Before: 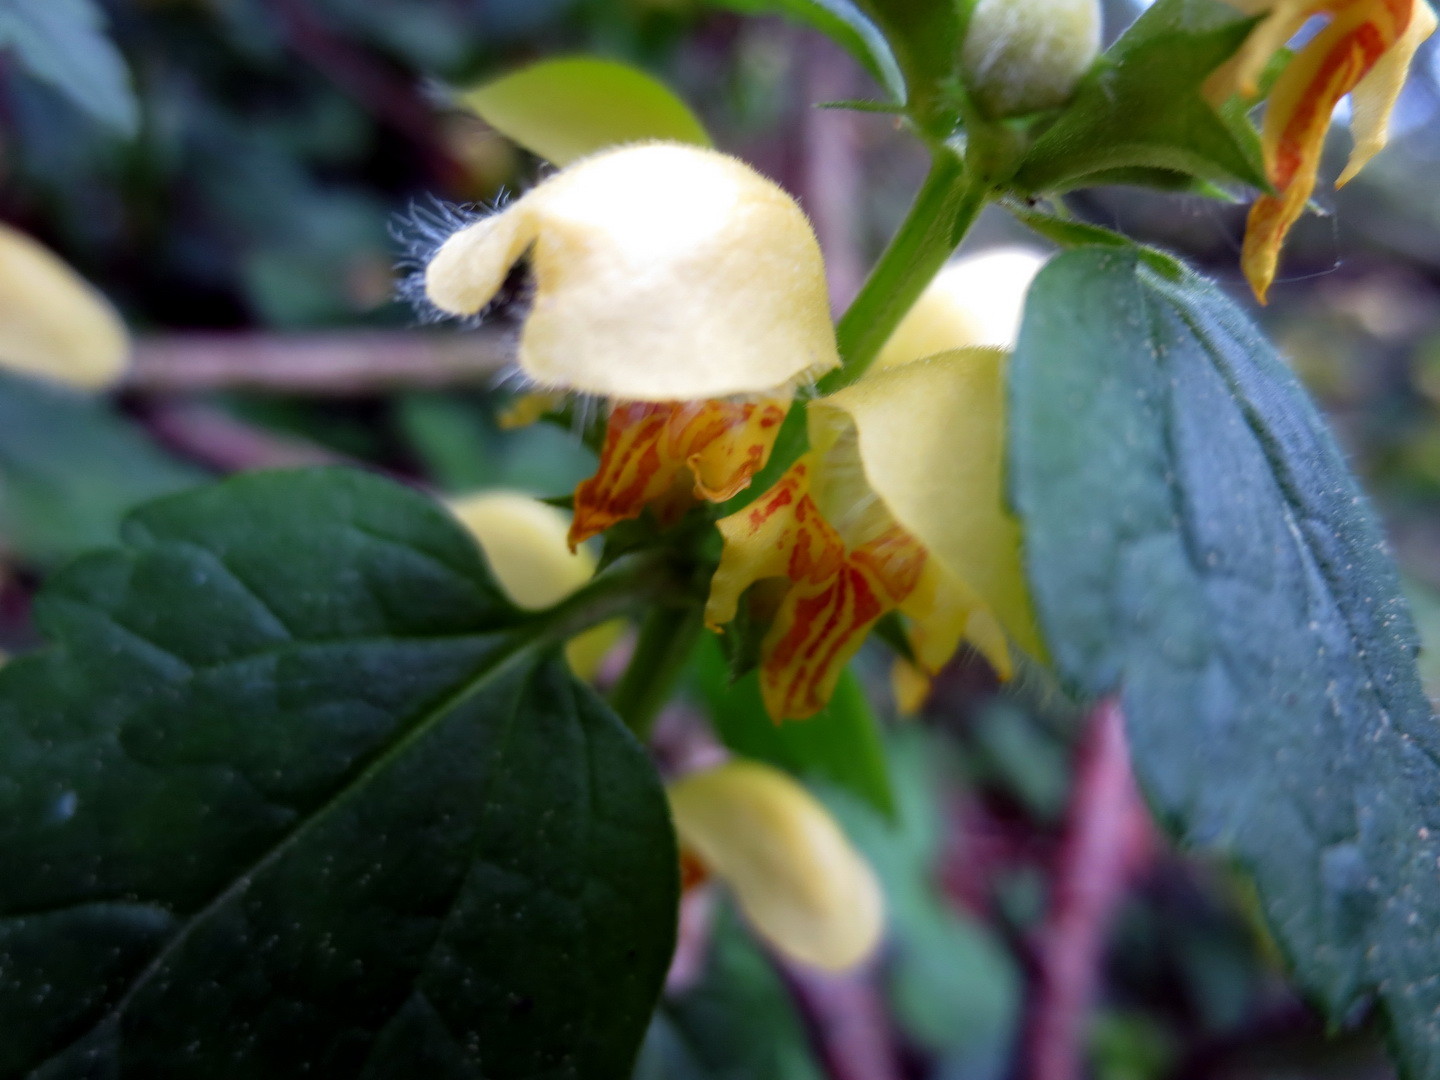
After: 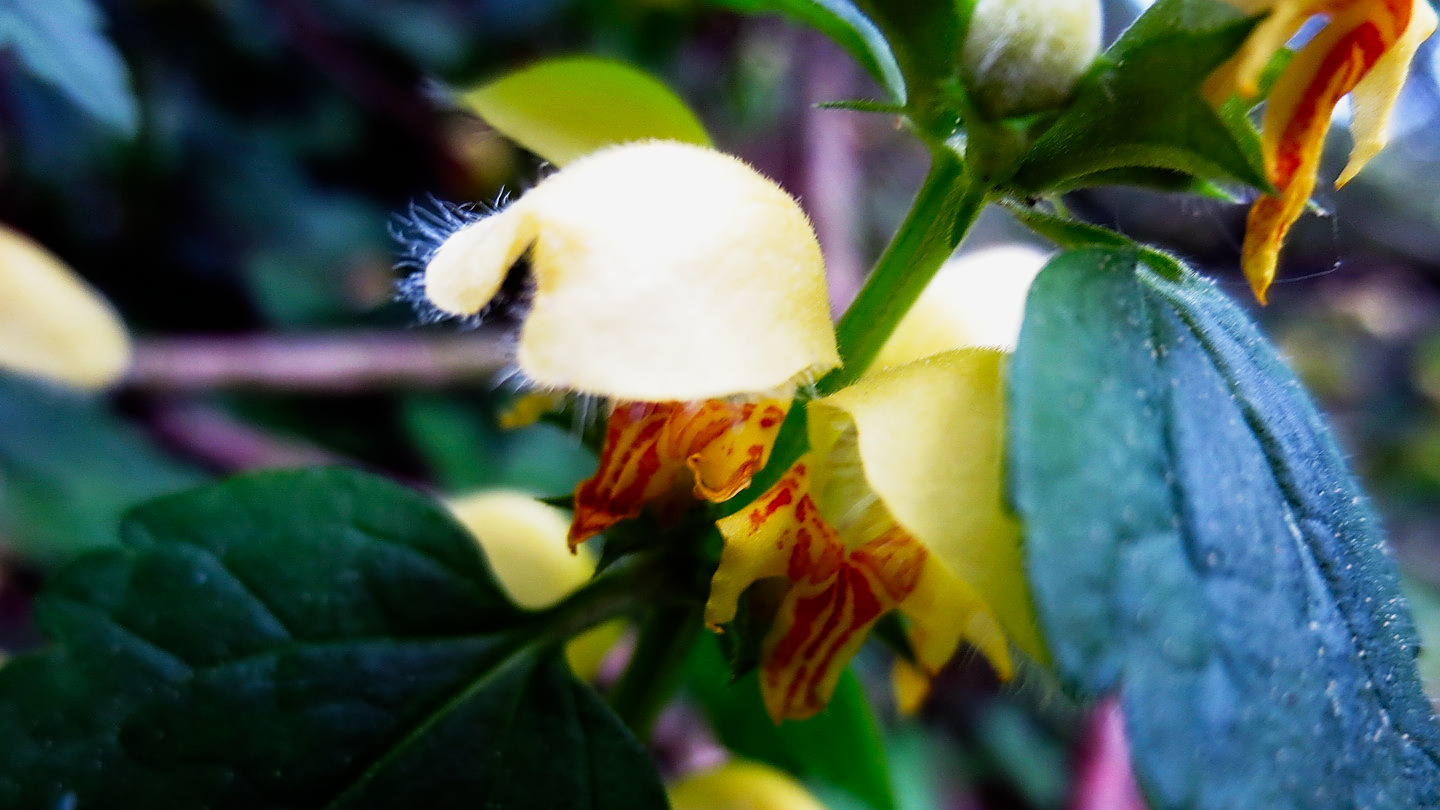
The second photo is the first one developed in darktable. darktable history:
sharpen: radius 1.4, amount 1.25, threshold 0.7
crop: bottom 24.967%
sigmoid: contrast 1.93, skew 0.29, preserve hue 0%
